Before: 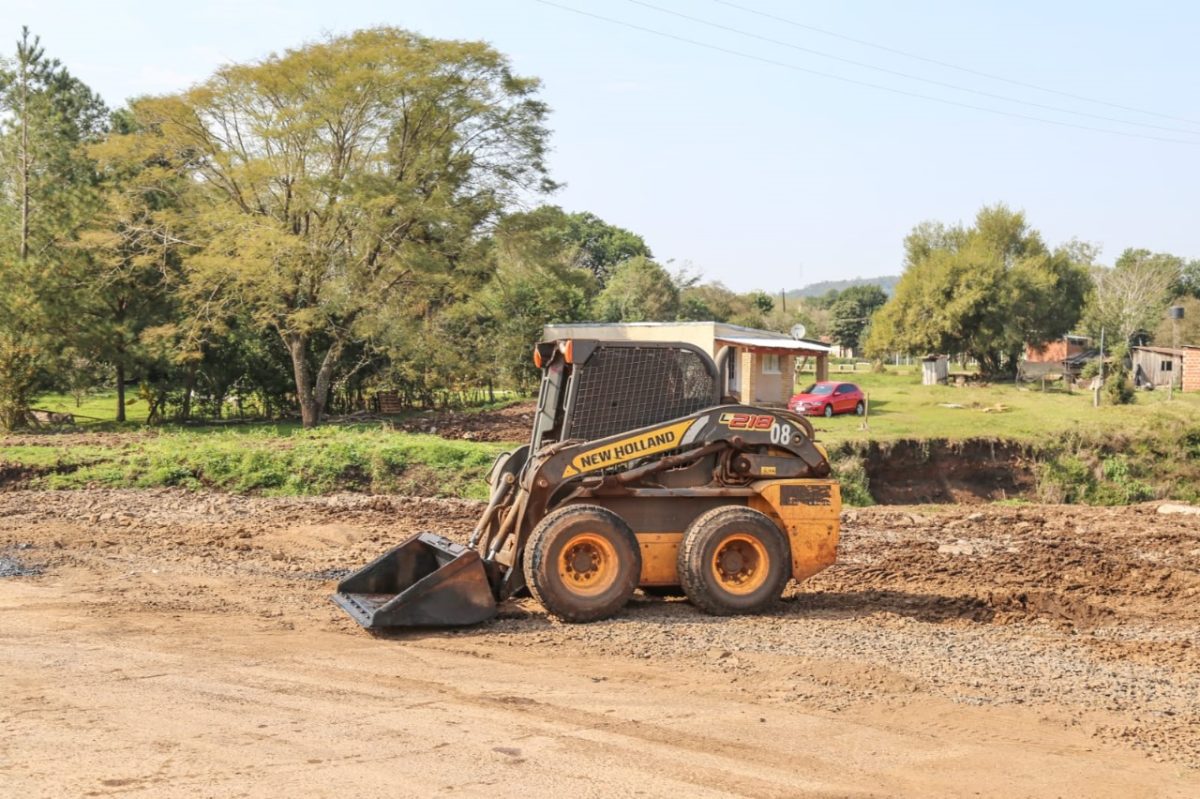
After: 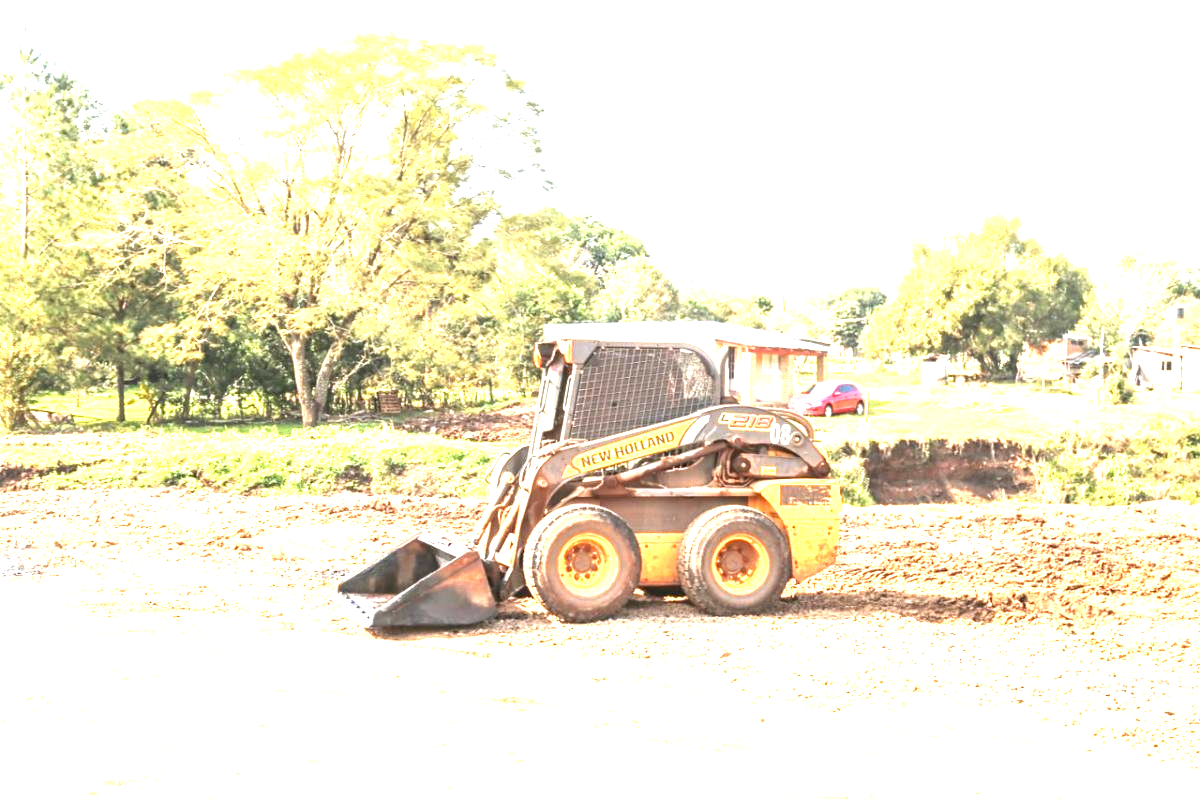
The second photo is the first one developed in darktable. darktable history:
exposure: black level correction 0, exposure 2.393 EV, compensate exposure bias true, compensate highlight preservation false
